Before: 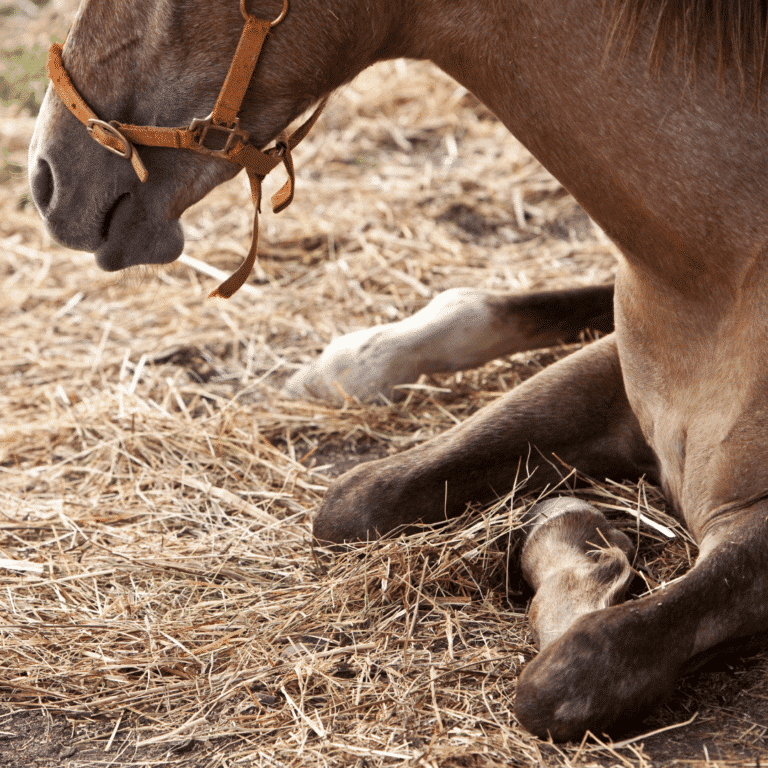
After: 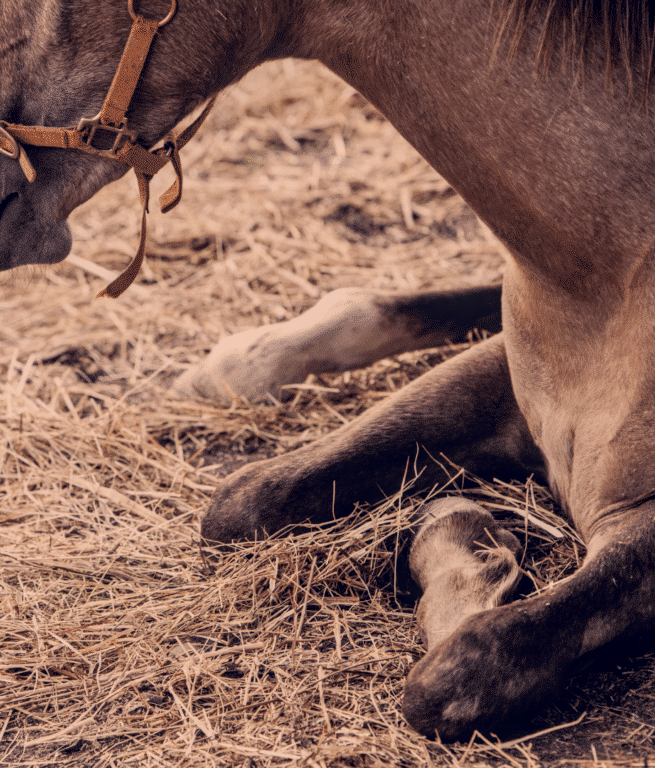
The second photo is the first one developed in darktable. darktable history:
local contrast: highlights 0%, shadows 0%, detail 133%
filmic rgb: black relative exposure -7.32 EV, white relative exposure 5.09 EV, hardness 3.2
color correction: highlights a* 19.59, highlights b* 27.49, shadows a* 3.46, shadows b* -17.28, saturation 0.73
crop and rotate: left 14.584%
